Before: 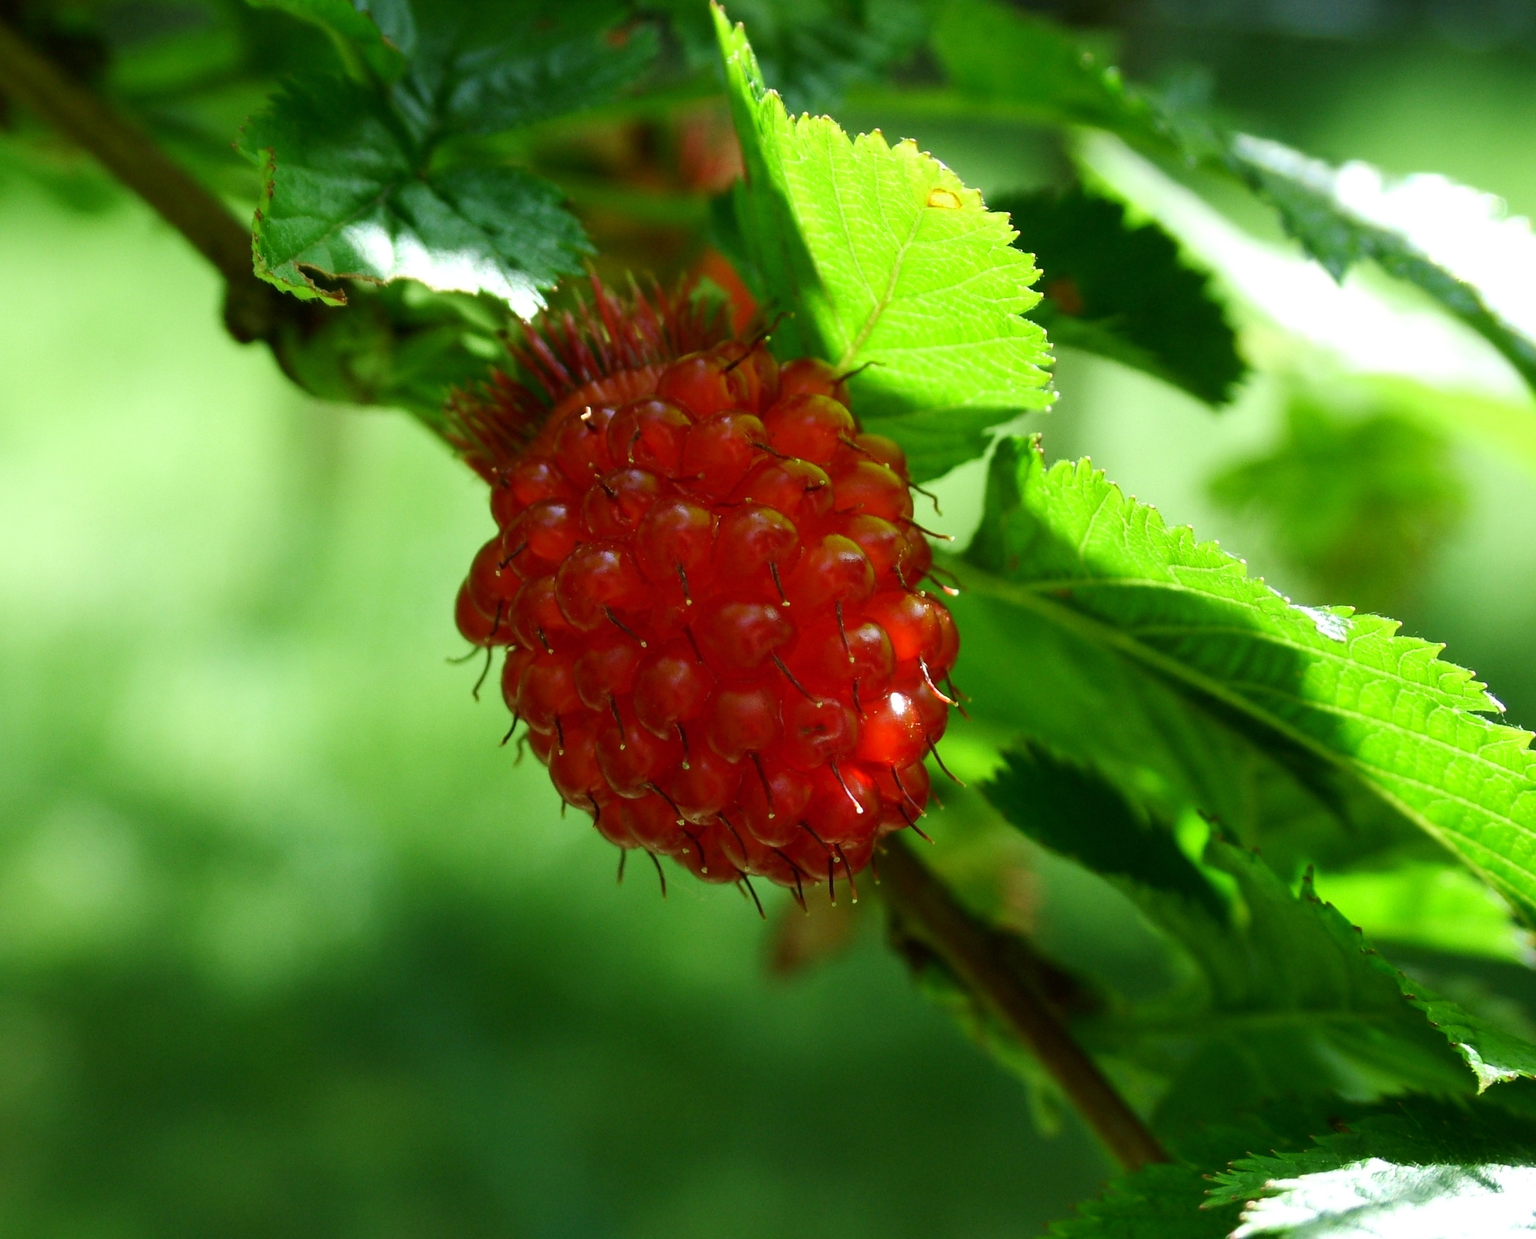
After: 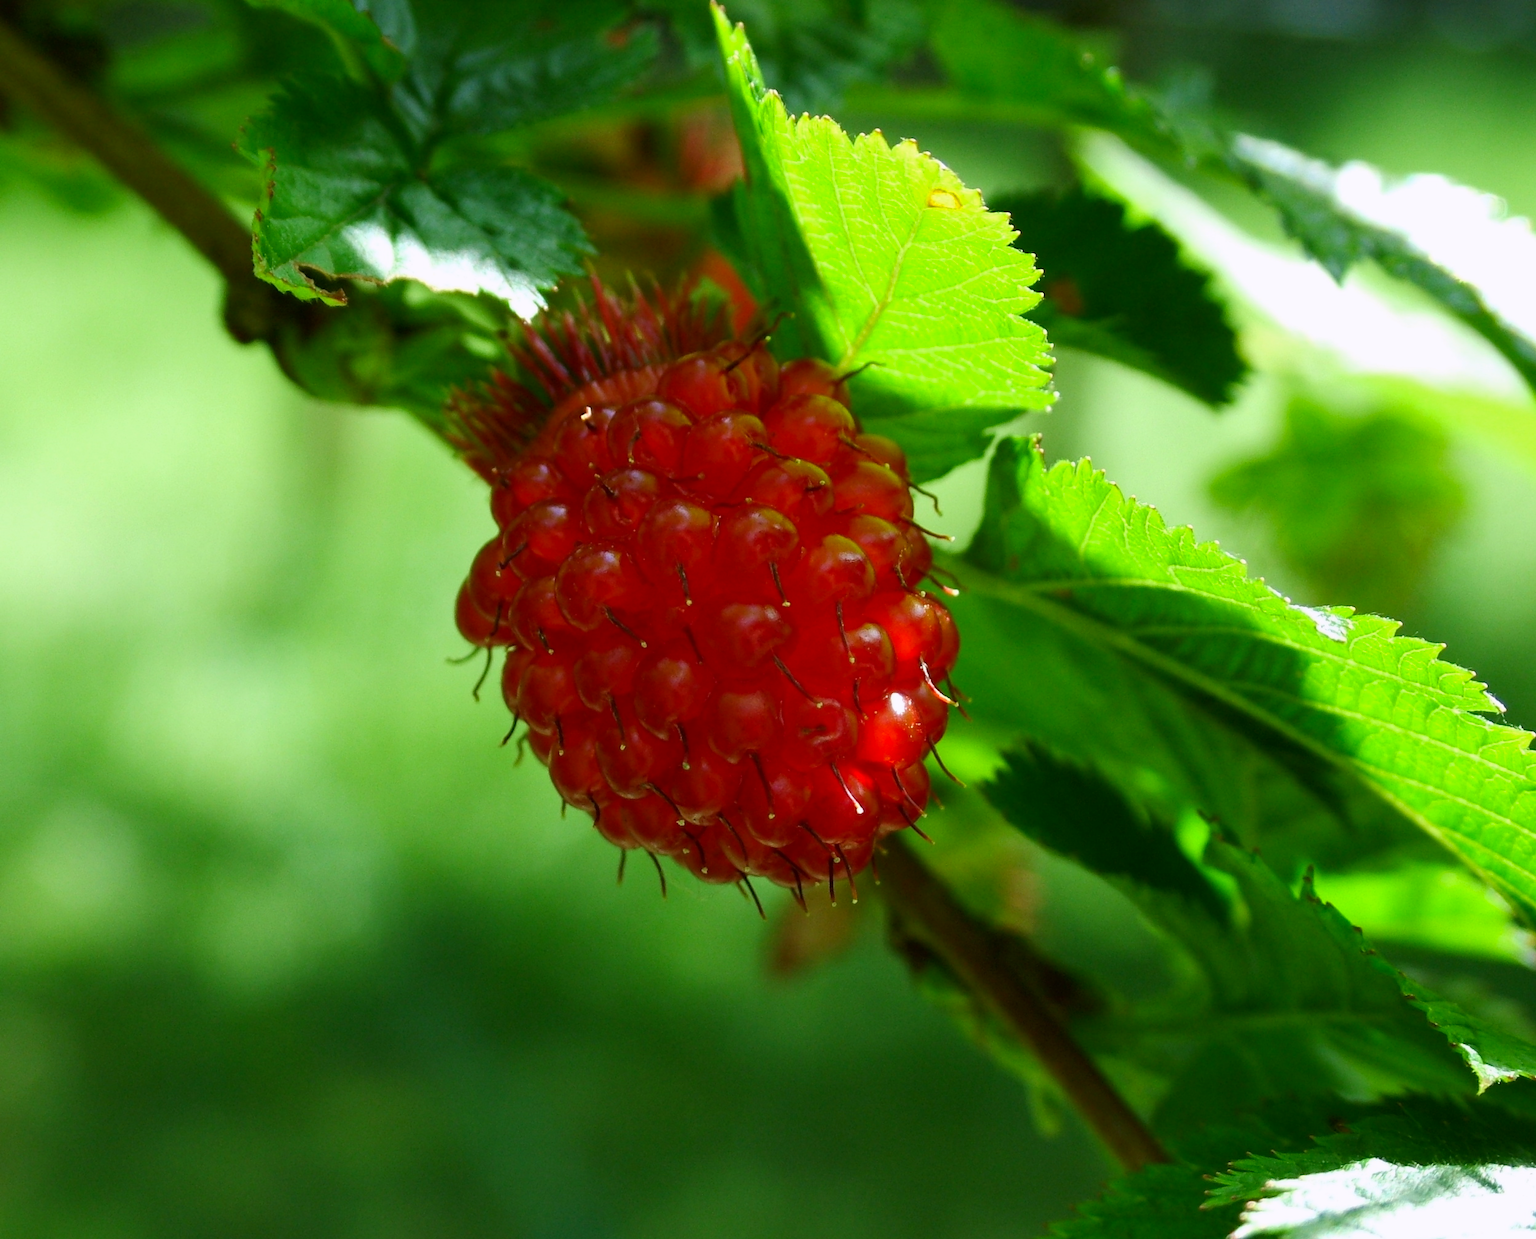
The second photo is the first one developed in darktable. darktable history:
shadows and highlights: radius 121.13, shadows 21.4, white point adjustment -9.72, highlights -14.39, soften with gaussian
exposure: exposure 0.258 EV, compensate highlight preservation false
white balance: red 1.009, blue 1.027
